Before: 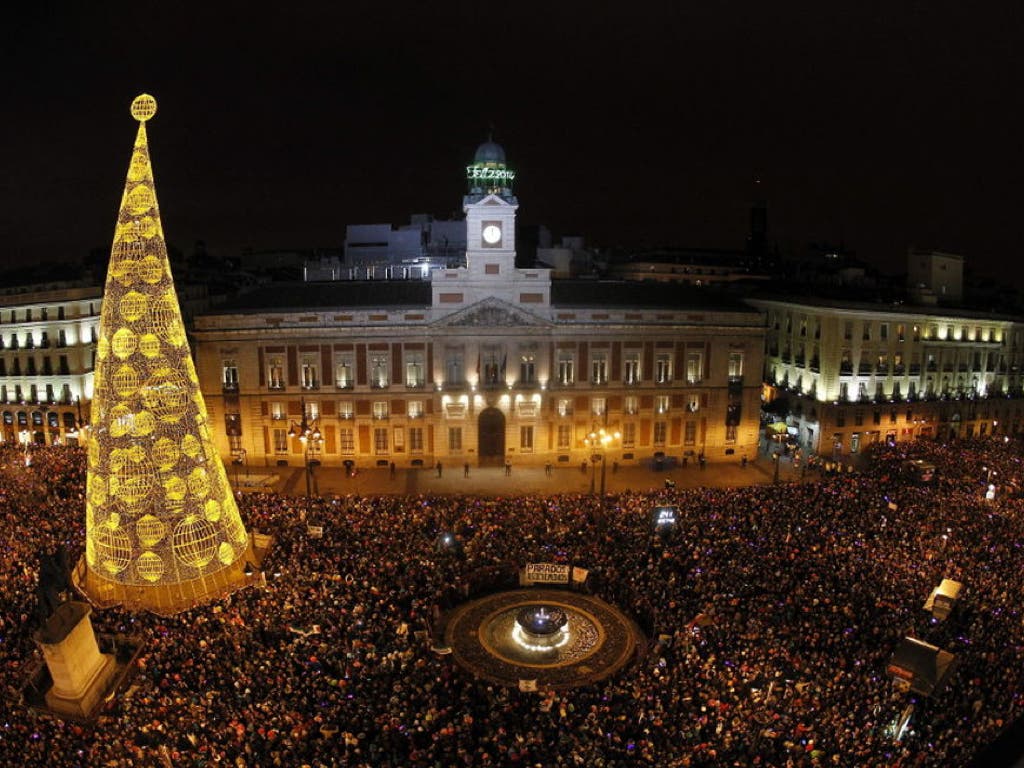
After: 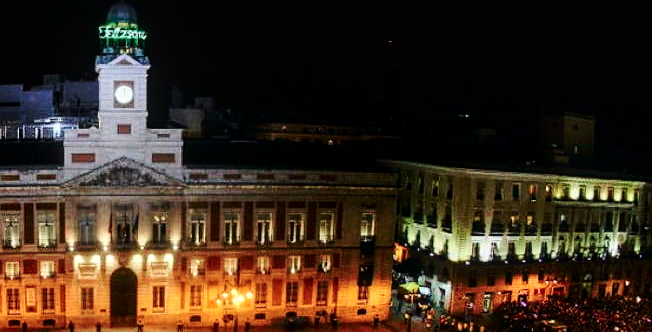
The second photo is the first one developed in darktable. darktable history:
sharpen: amount 0.2
crop: left 36.005%, top 18.293%, right 0.31%, bottom 38.444%
tone curve: curves: ch0 [(0, 0) (0.051, 0.027) (0.096, 0.071) (0.219, 0.248) (0.428, 0.52) (0.596, 0.713) (0.727, 0.823) (0.859, 0.924) (1, 1)]; ch1 [(0, 0) (0.1, 0.038) (0.318, 0.221) (0.413, 0.325) (0.454, 0.41) (0.493, 0.478) (0.503, 0.501) (0.516, 0.515) (0.548, 0.575) (0.561, 0.596) (0.594, 0.647) (0.666, 0.701) (1, 1)]; ch2 [(0, 0) (0.453, 0.44) (0.479, 0.476) (0.504, 0.5) (0.52, 0.526) (0.557, 0.585) (0.583, 0.608) (0.824, 0.815) (1, 1)], color space Lab, independent channels, preserve colors none
base curve: curves: ch0 [(0, 0) (0.073, 0.04) (0.157, 0.139) (0.492, 0.492) (0.758, 0.758) (1, 1)], preserve colors none
local contrast: on, module defaults
